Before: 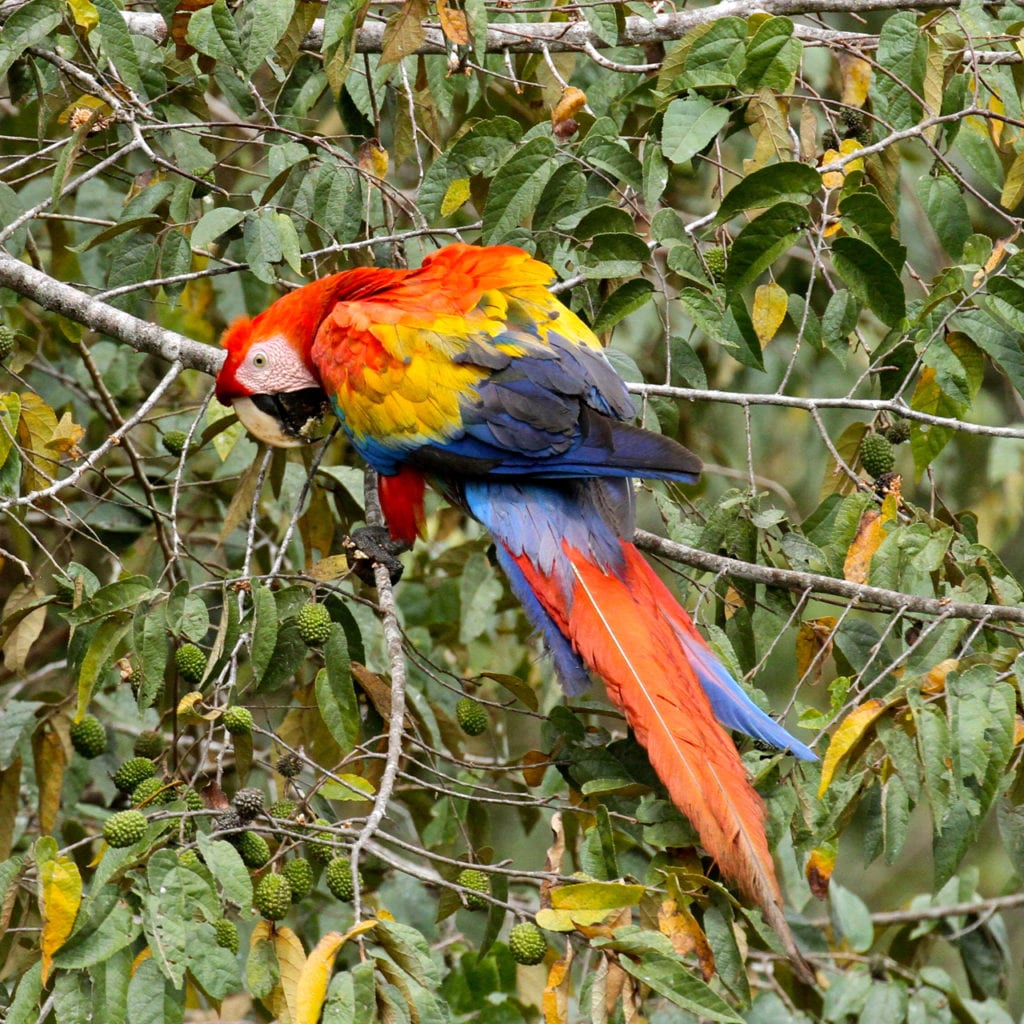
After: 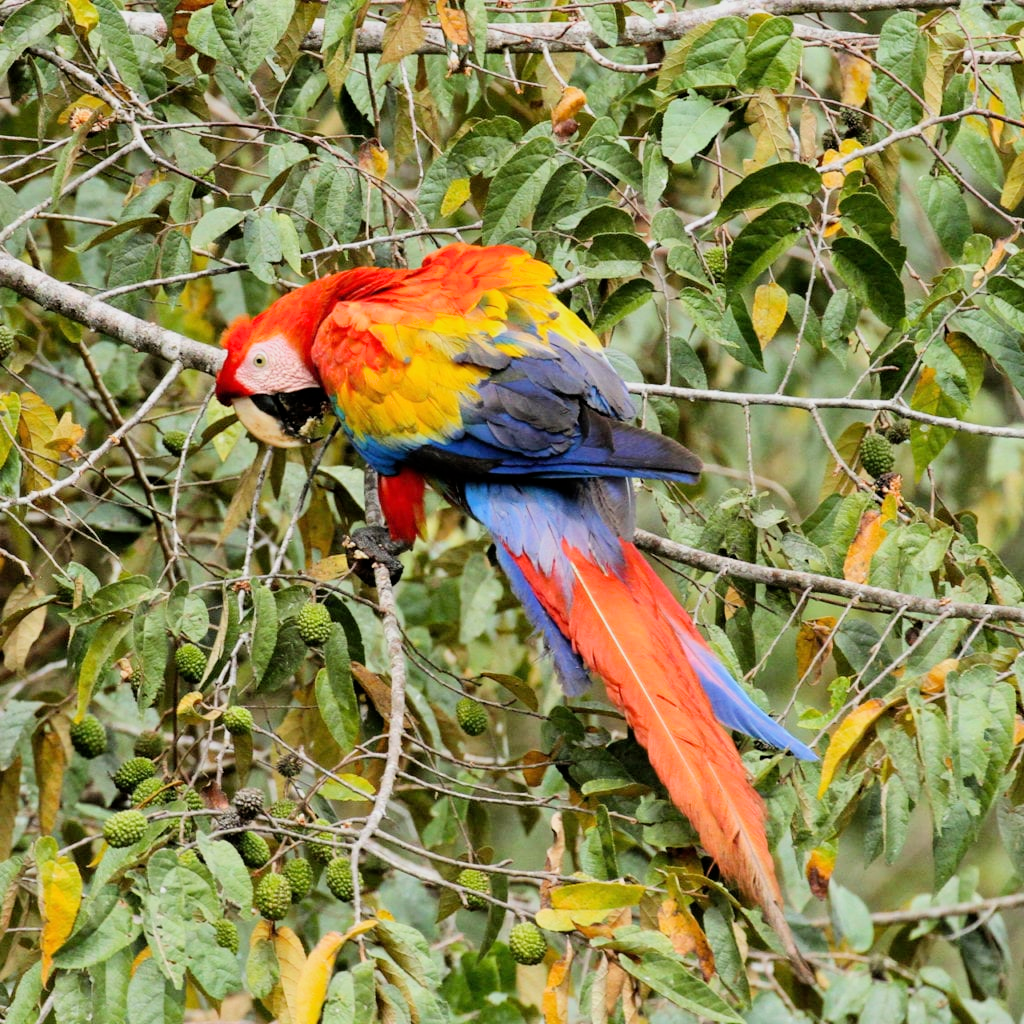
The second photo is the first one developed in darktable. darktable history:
exposure: black level correction 0, exposure 0.7 EV, compensate exposure bias true, compensate highlight preservation false
filmic rgb: black relative exposure -7.65 EV, white relative exposure 4.56 EV, hardness 3.61, color science v6 (2022)
